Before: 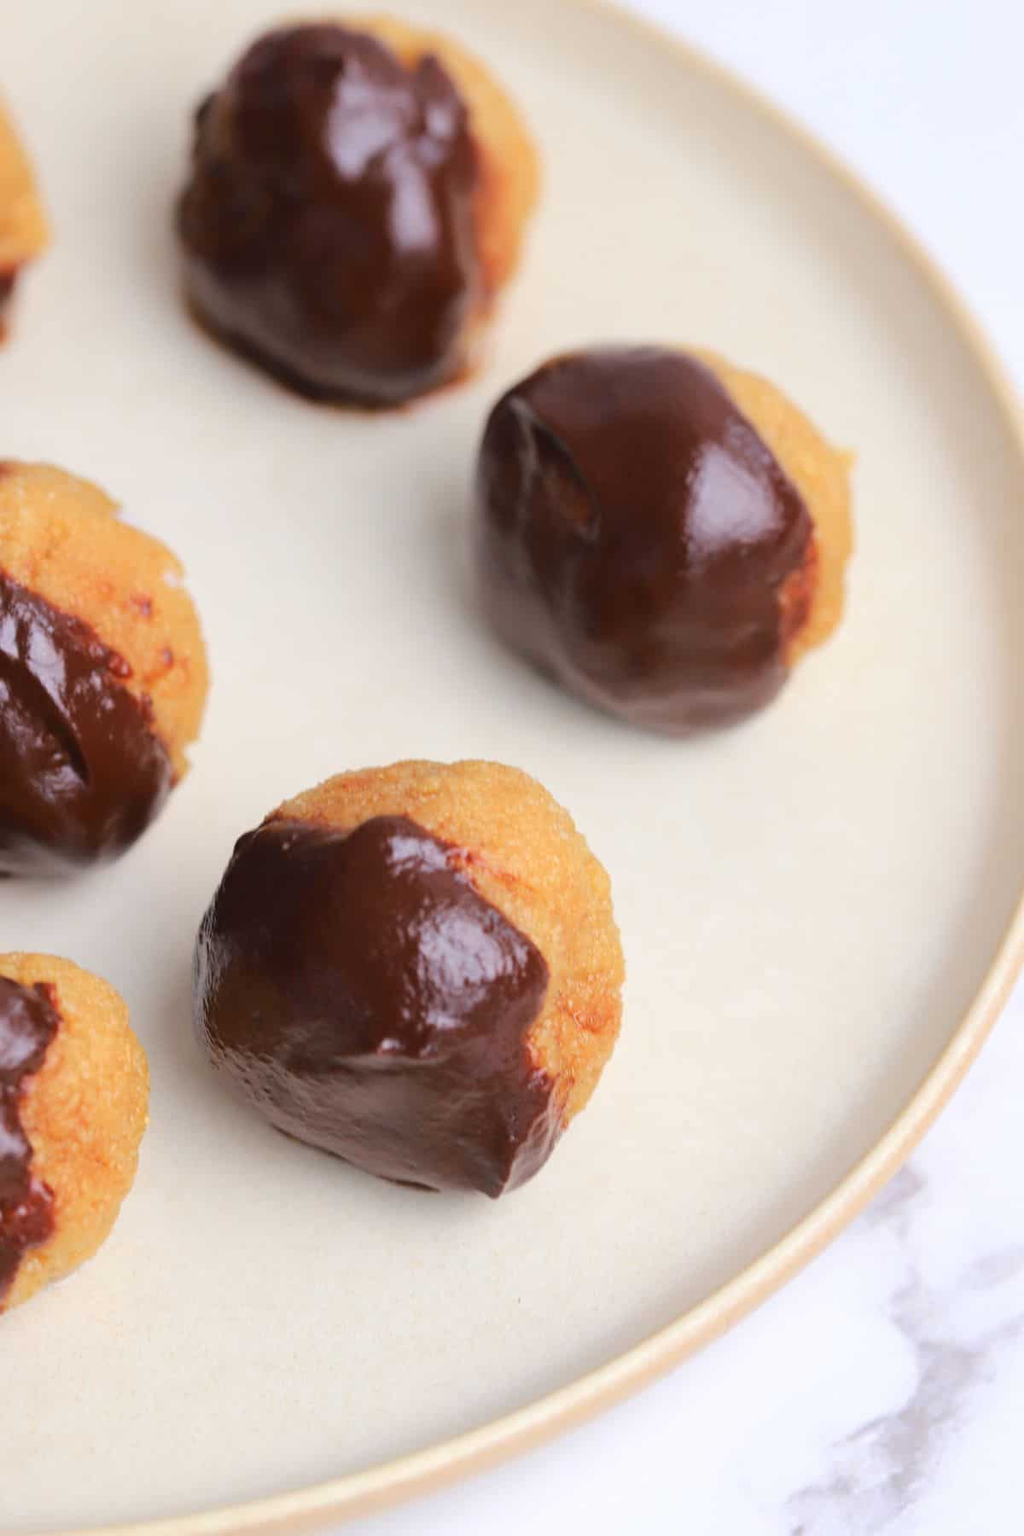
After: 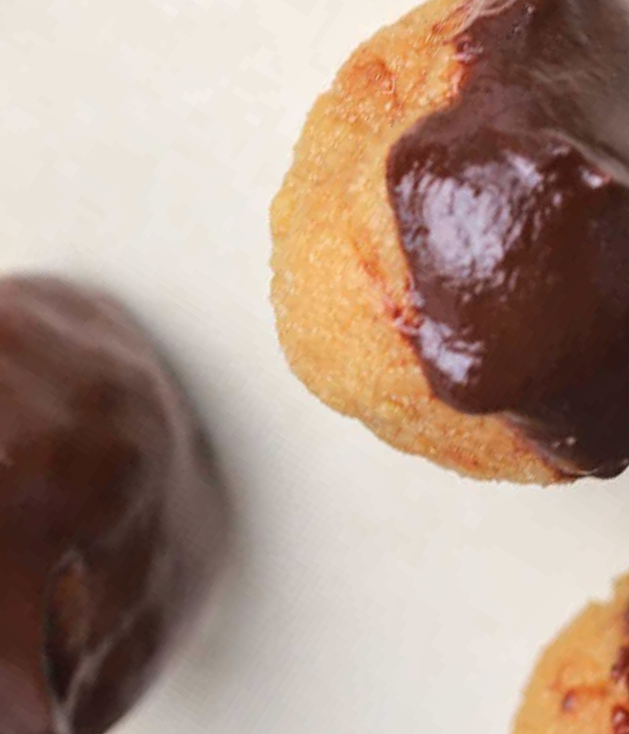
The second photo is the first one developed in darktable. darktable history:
local contrast: on, module defaults
color zones: curves: ch0 [(0, 0.499) (0.143, 0.5) (0.286, 0.5) (0.429, 0.476) (0.571, 0.284) (0.714, 0.243) (0.857, 0.449) (1, 0.499)]; ch1 [(0, 0.532) (0.143, 0.645) (0.286, 0.696) (0.429, 0.211) (0.571, 0.504) (0.714, 0.493) (0.857, 0.495) (1, 0.532)]; ch2 [(0, 0.5) (0.143, 0.5) (0.286, 0.427) (0.429, 0.324) (0.571, 0.5) (0.714, 0.5) (0.857, 0.5) (1, 0.5)], mix -120.6%
crop and rotate: angle 147.55°, left 9.092%, top 15.619%, right 4.426%, bottom 17.099%
